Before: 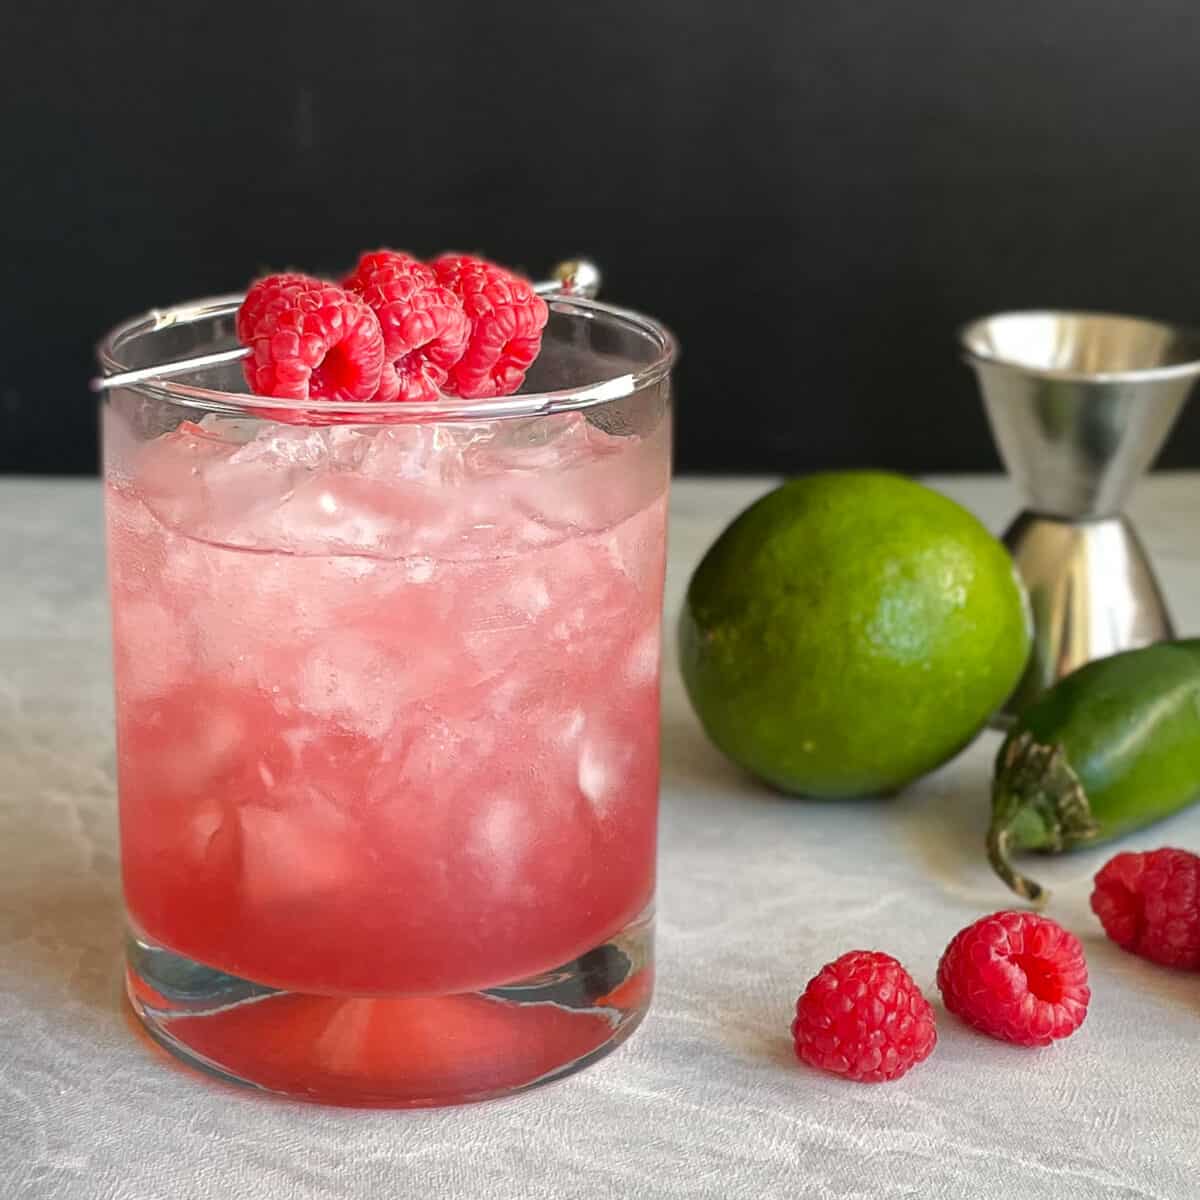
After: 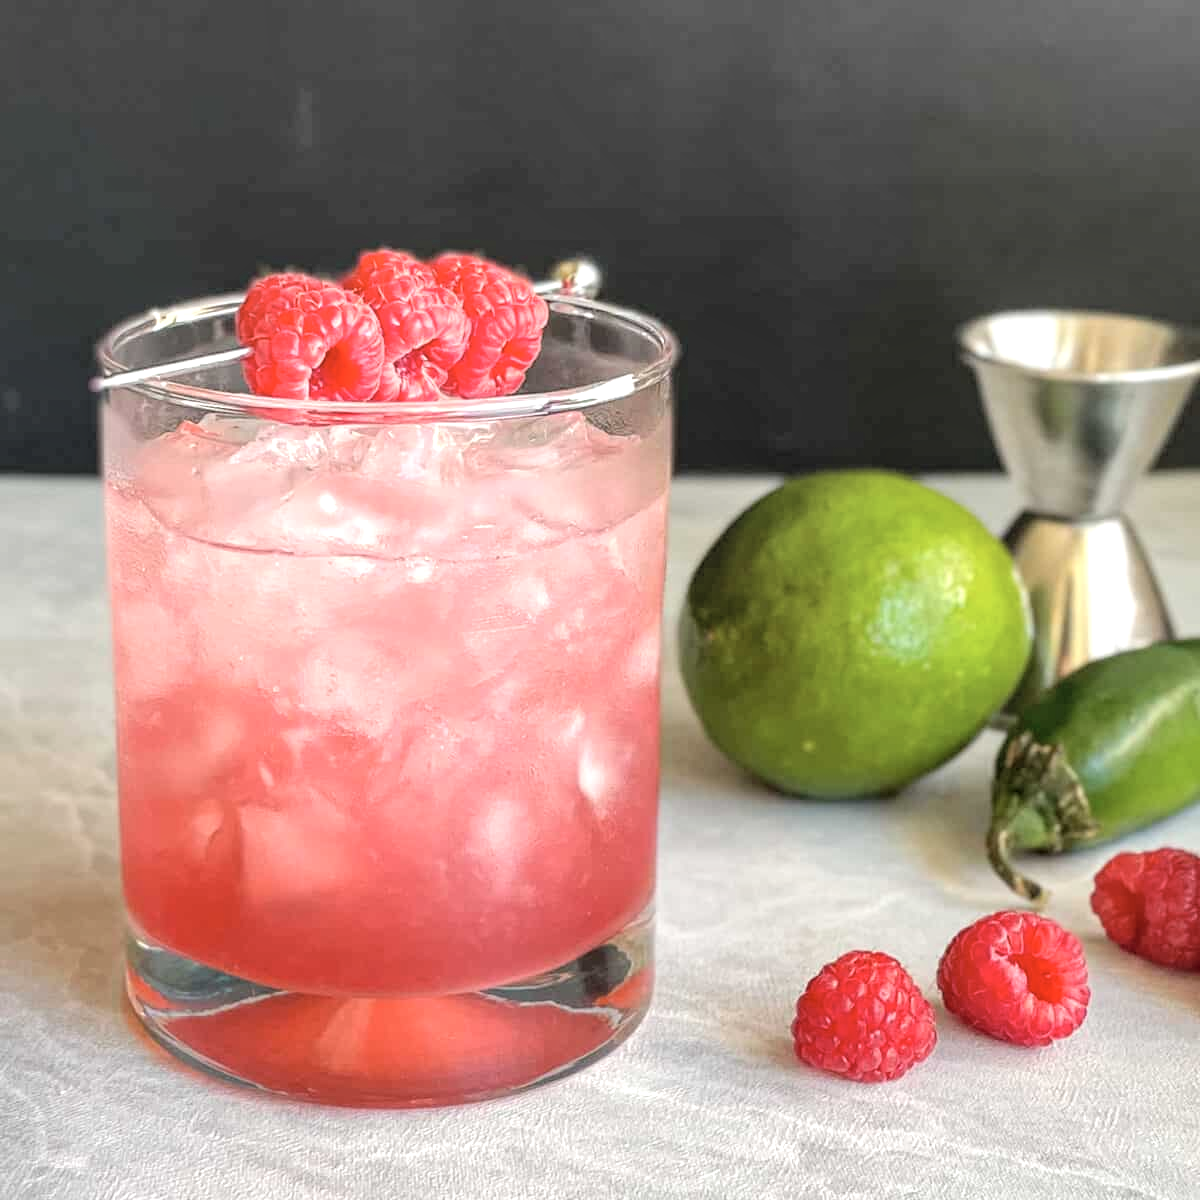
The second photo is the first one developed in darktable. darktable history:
exposure: compensate exposure bias true, compensate highlight preservation false
contrast brightness saturation: brightness 0.287
local contrast: detail 150%
